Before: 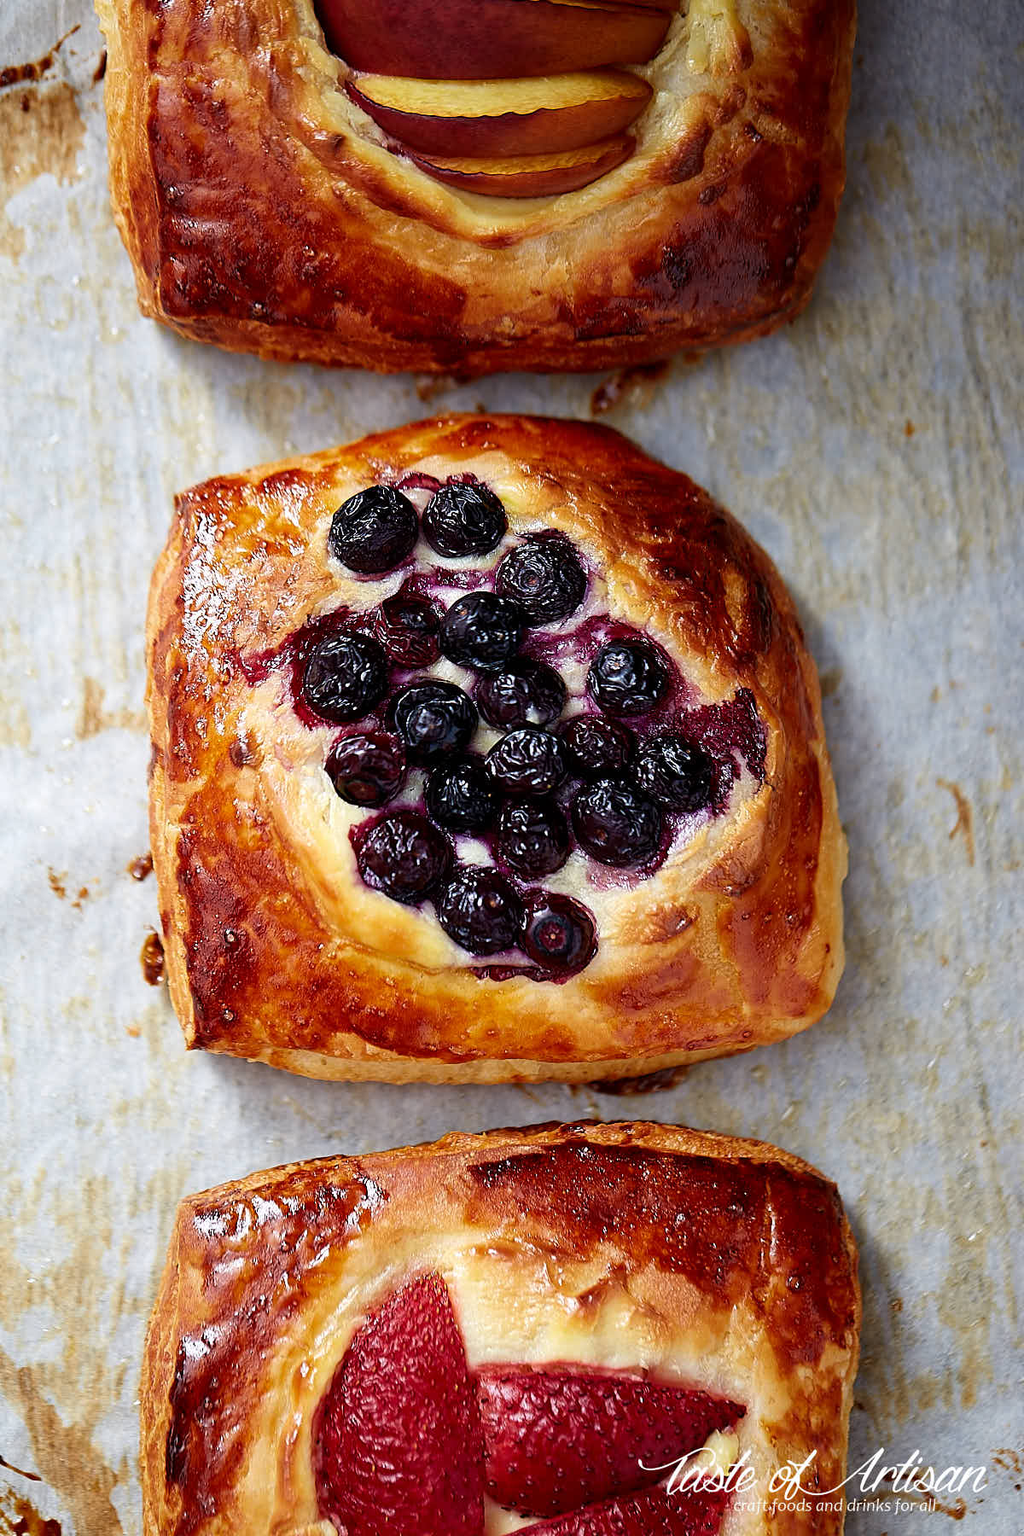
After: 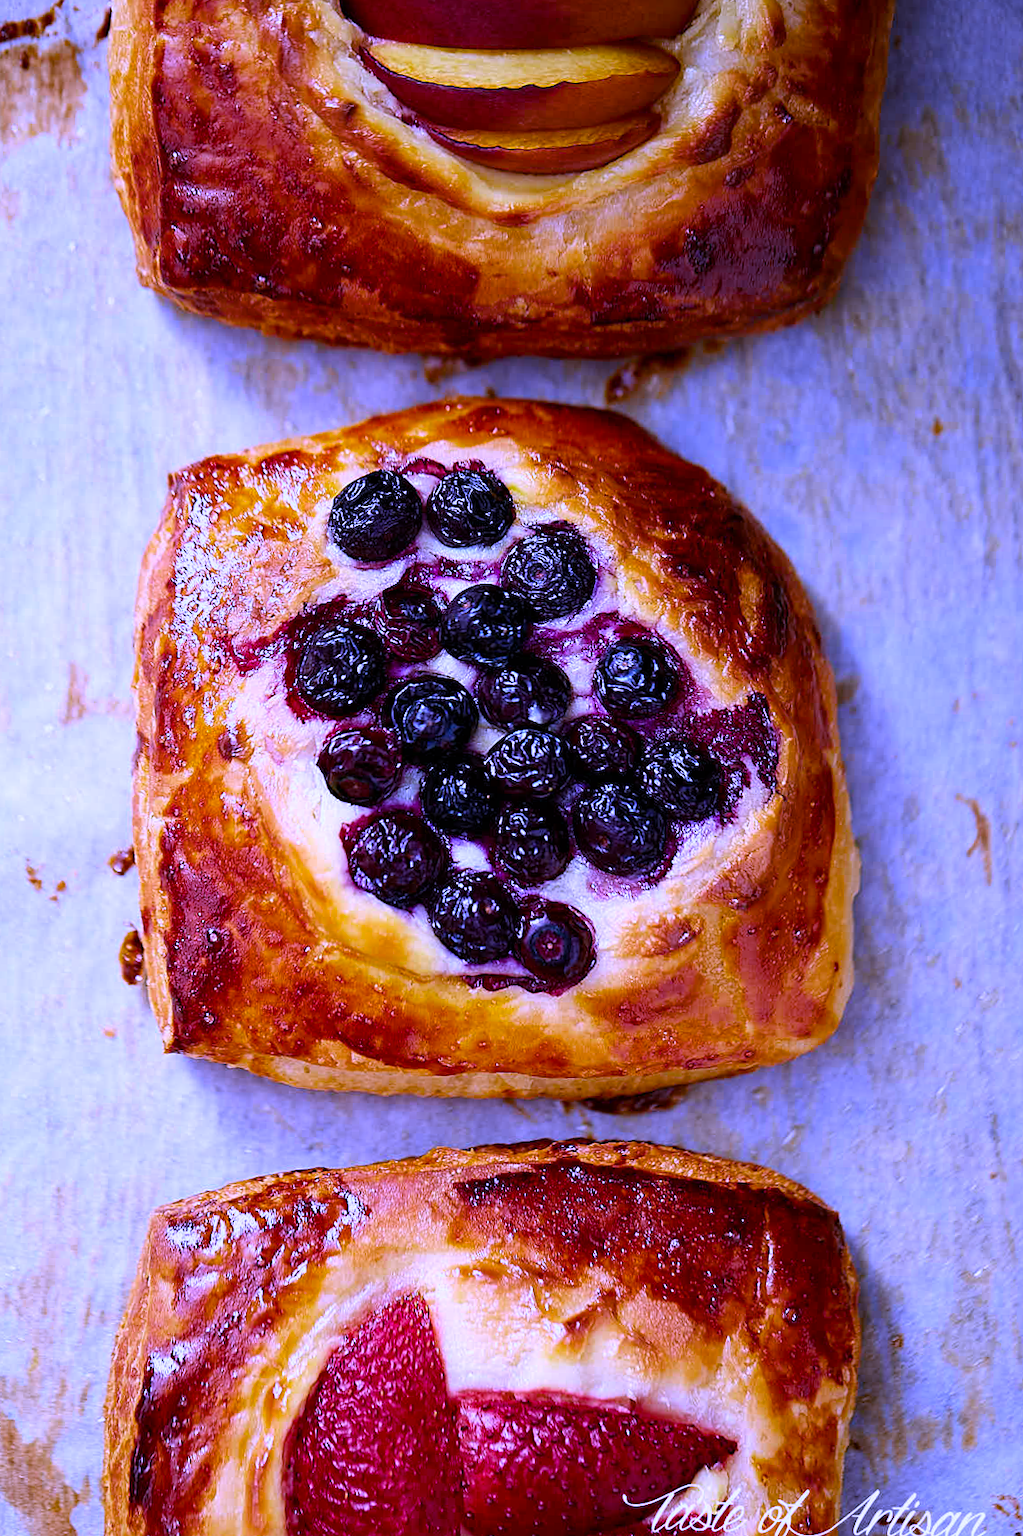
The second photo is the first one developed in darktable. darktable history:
white balance: red 0.98, blue 1.61
crop and rotate: angle -1.69°
color balance rgb: perceptual saturation grading › global saturation 20%, global vibrance 20%
